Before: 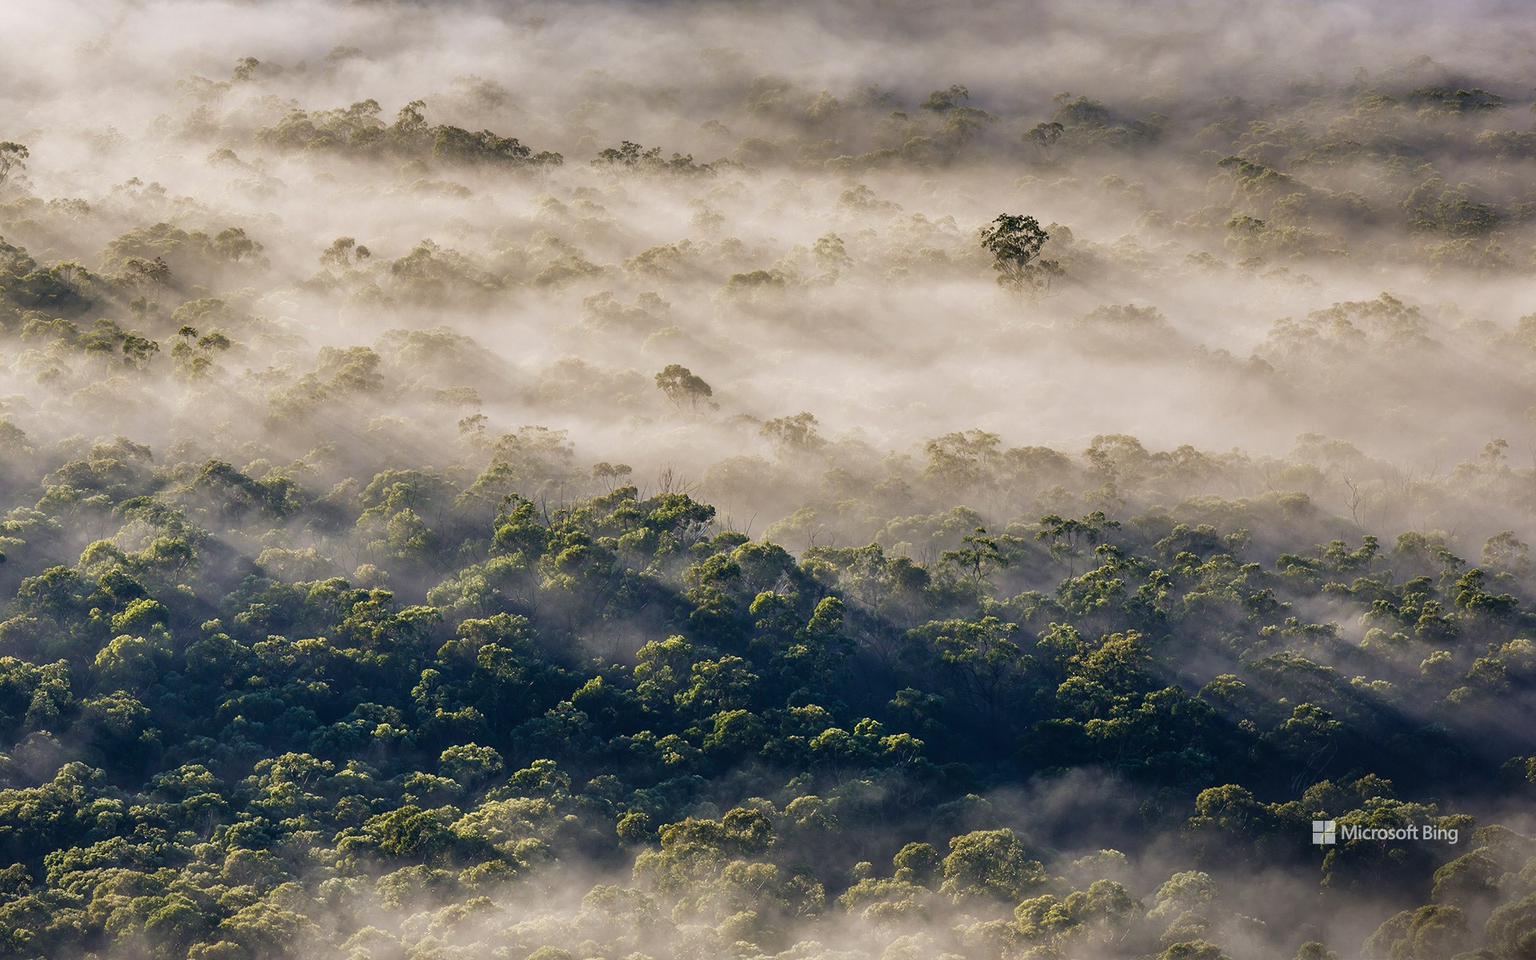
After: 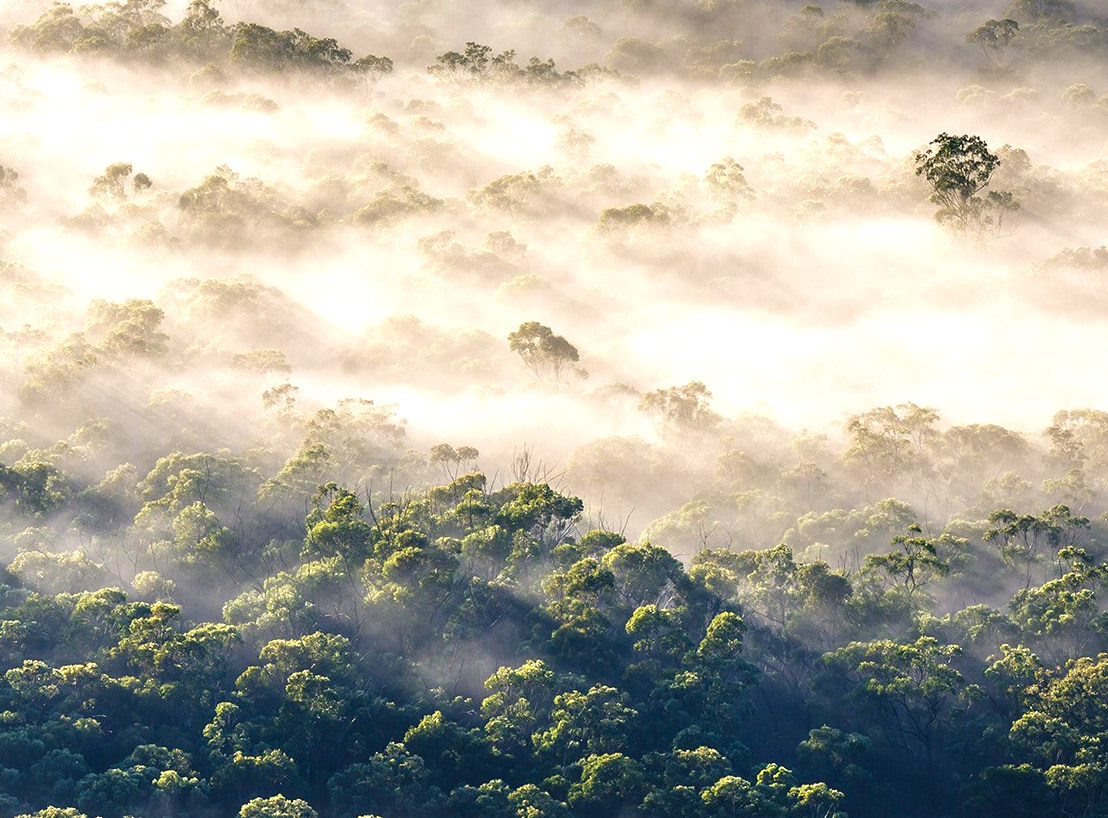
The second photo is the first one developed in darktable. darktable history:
exposure: black level correction 0, exposure 0.9 EV, compensate highlight preservation false
crop: left 16.202%, top 11.208%, right 26.045%, bottom 20.557%
